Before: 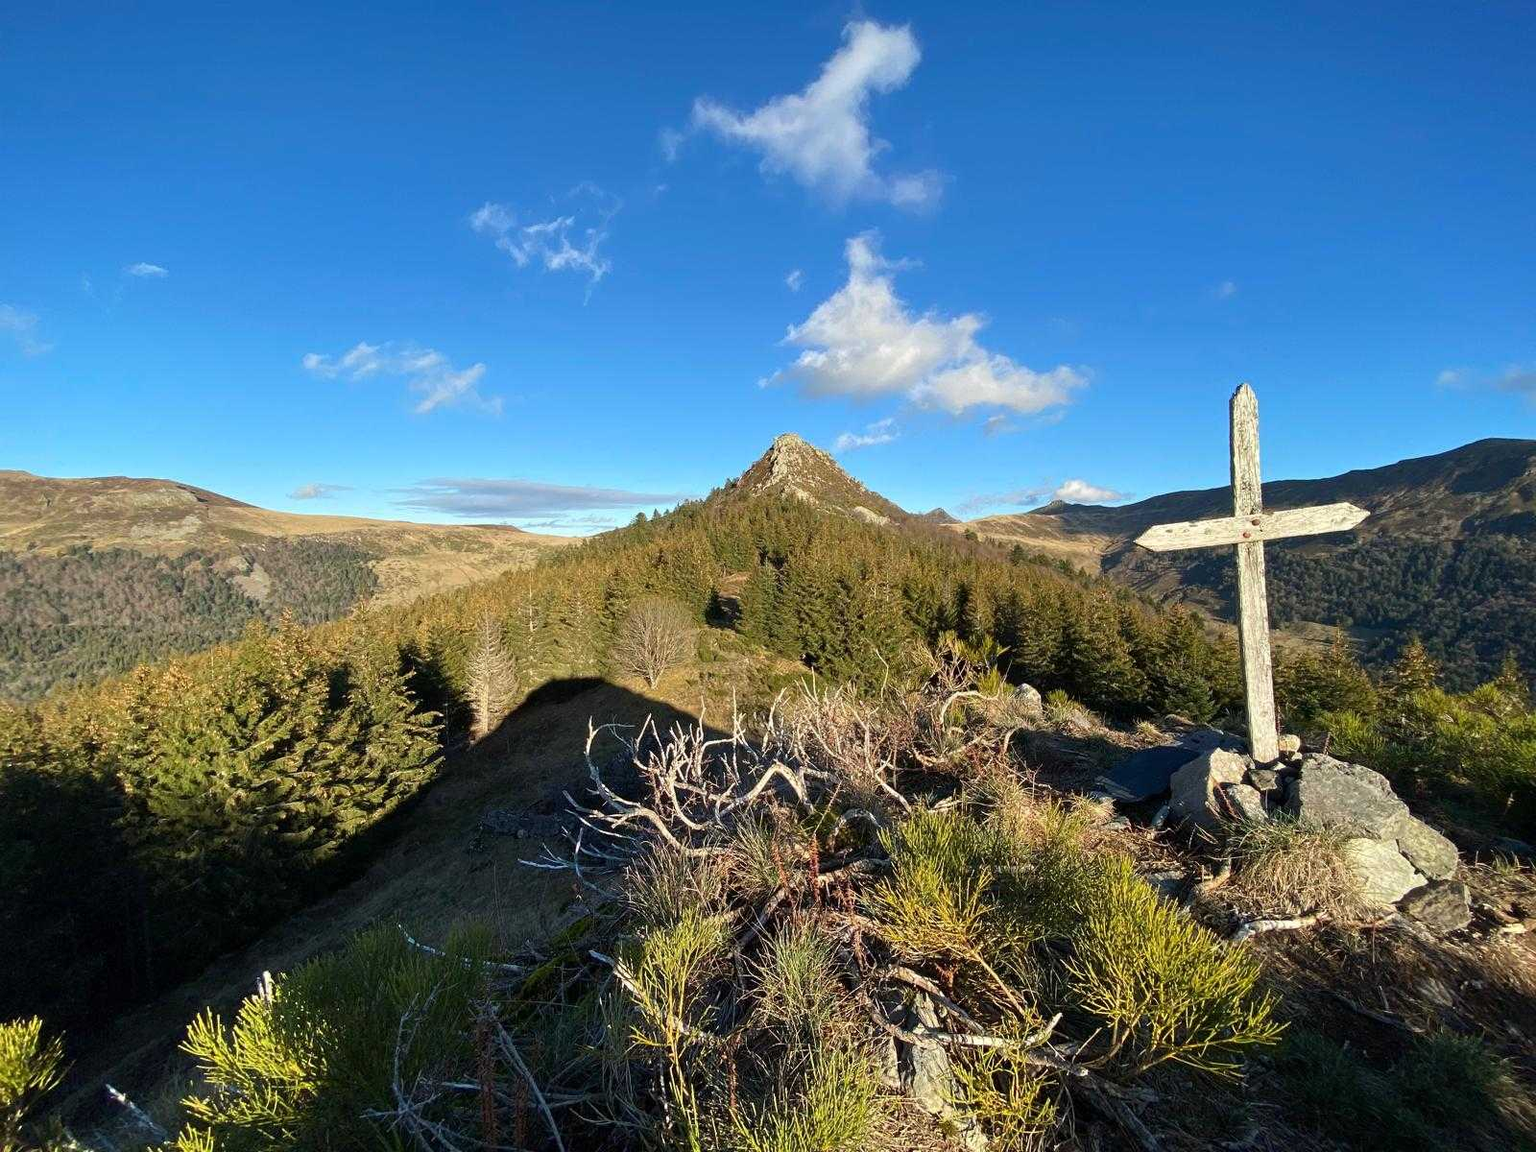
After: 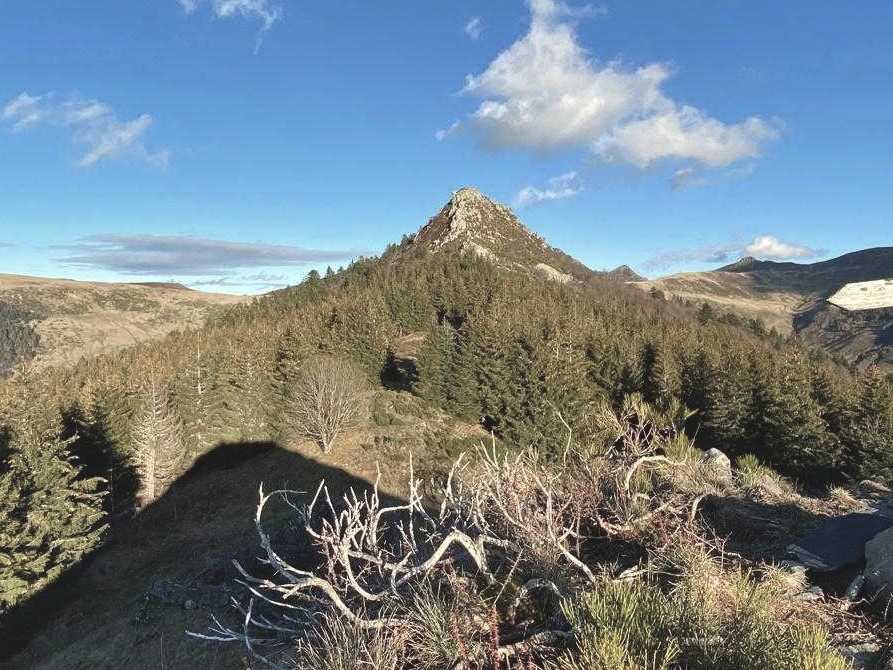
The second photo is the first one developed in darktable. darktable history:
shadows and highlights: soften with gaussian
exposure: black level correction -0.008, exposure 0.067 EV, compensate highlight preservation false
color balance: input saturation 100.43%, contrast fulcrum 14.22%, output saturation 70.41%
crop and rotate: left 22.13%, top 22.054%, right 22.026%, bottom 22.102%
